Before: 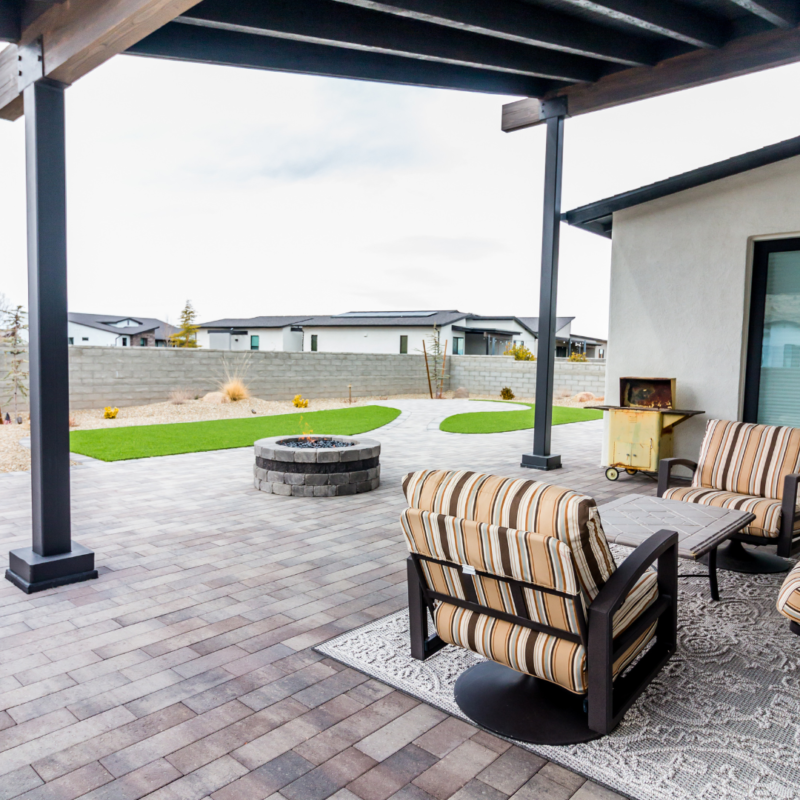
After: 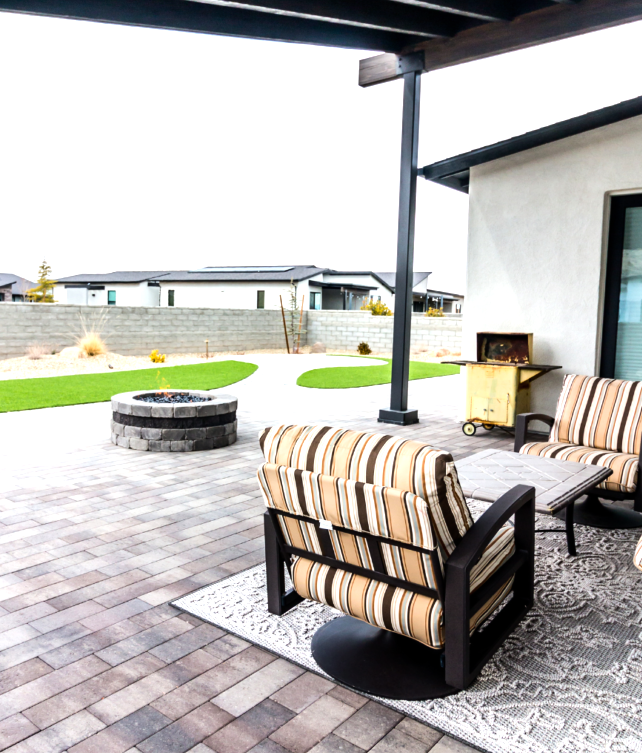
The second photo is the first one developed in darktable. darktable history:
tone equalizer: -8 EV -0.75 EV, -7 EV -0.7 EV, -6 EV -0.6 EV, -5 EV -0.4 EV, -3 EV 0.4 EV, -2 EV 0.6 EV, -1 EV 0.7 EV, +0 EV 0.75 EV, edges refinement/feathering 500, mask exposure compensation -1.57 EV, preserve details no
crop and rotate: left 17.959%, top 5.771%, right 1.742%
